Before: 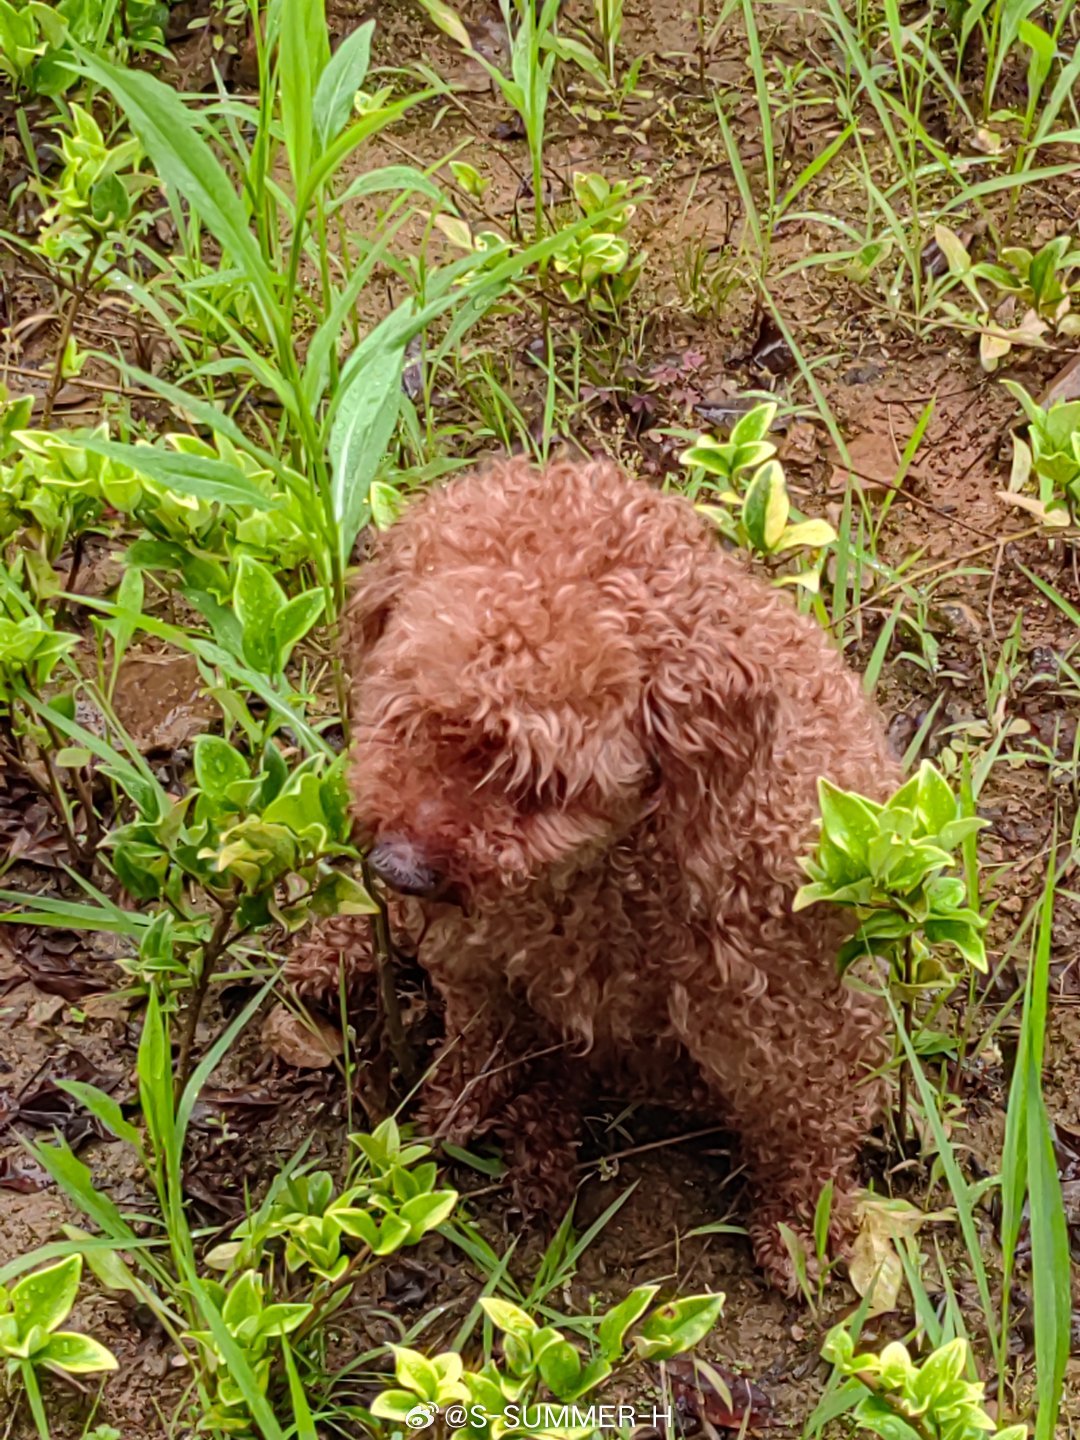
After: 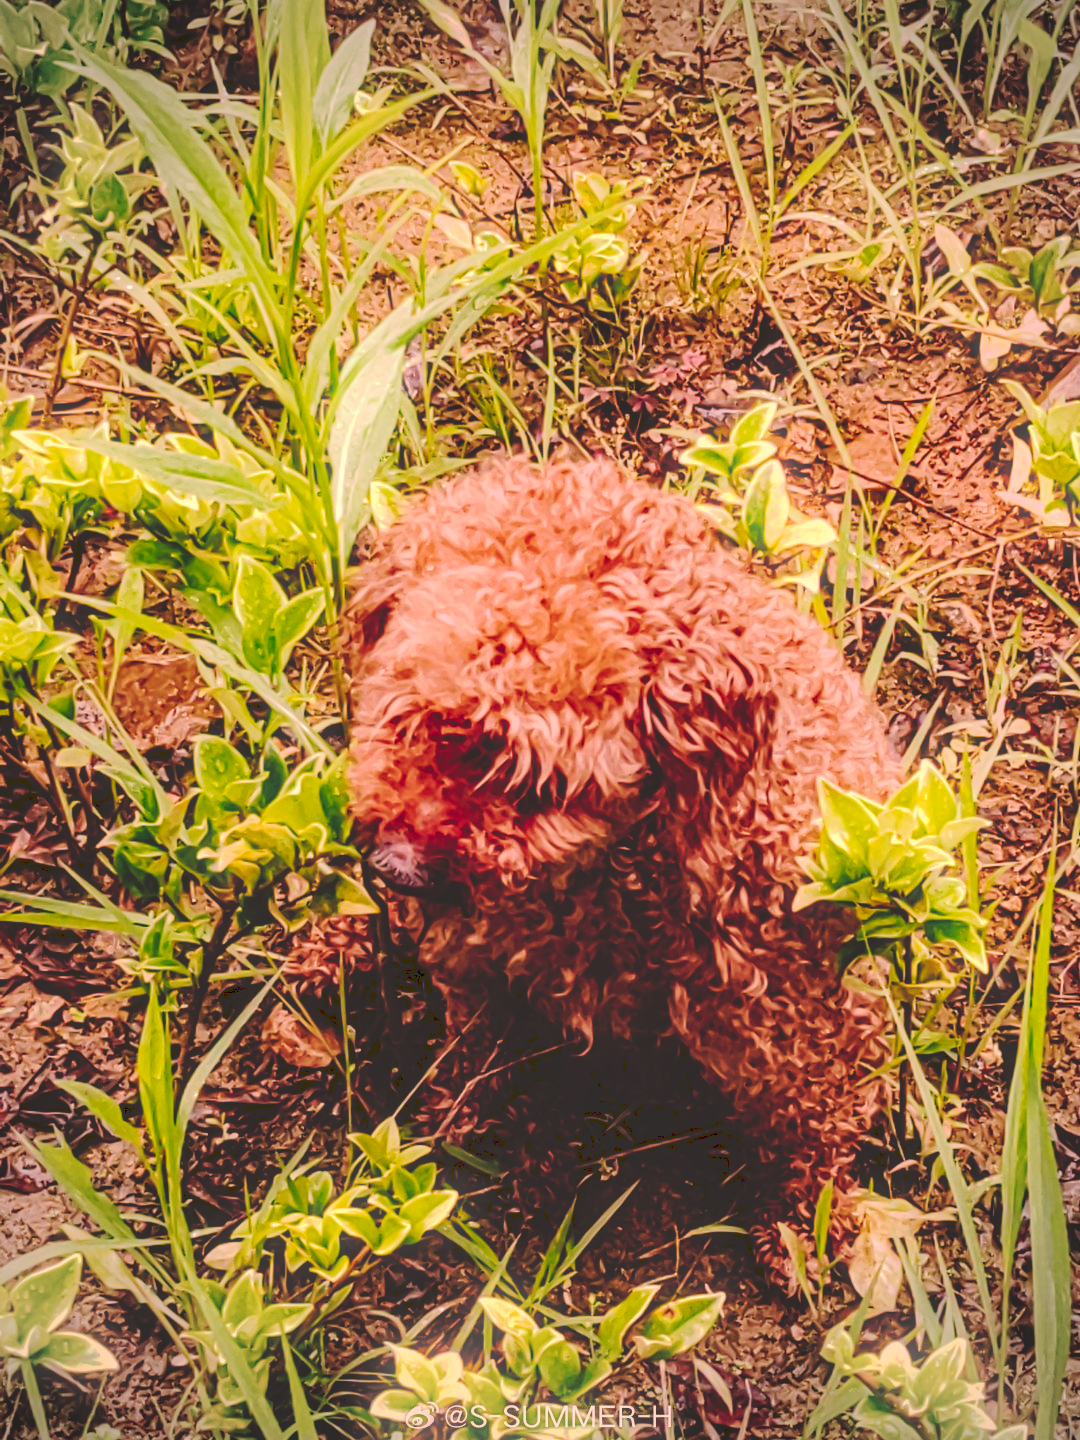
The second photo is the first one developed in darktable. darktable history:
bloom: size 5%, threshold 95%, strength 15%
color correction: highlights a* 14.52, highlights b* 4.84
vignetting: on, module defaults
local contrast: on, module defaults
tone curve: curves: ch0 [(0, 0) (0.003, 0.198) (0.011, 0.198) (0.025, 0.198) (0.044, 0.198) (0.069, 0.201) (0.1, 0.202) (0.136, 0.207) (0.177, 0.212) (0.224, 0.222) (0.277, 0.27) (0.335, 0.332) (0.399, 0.422) (0.468, 0.542) (0.543, 0.626) (0.623, 0.698) (0.709, 0.764) (0.801, 0.82) (0.898, 0.863) (1, 1)], preserve colors none
white balance: red 1.127, blue 0.943
